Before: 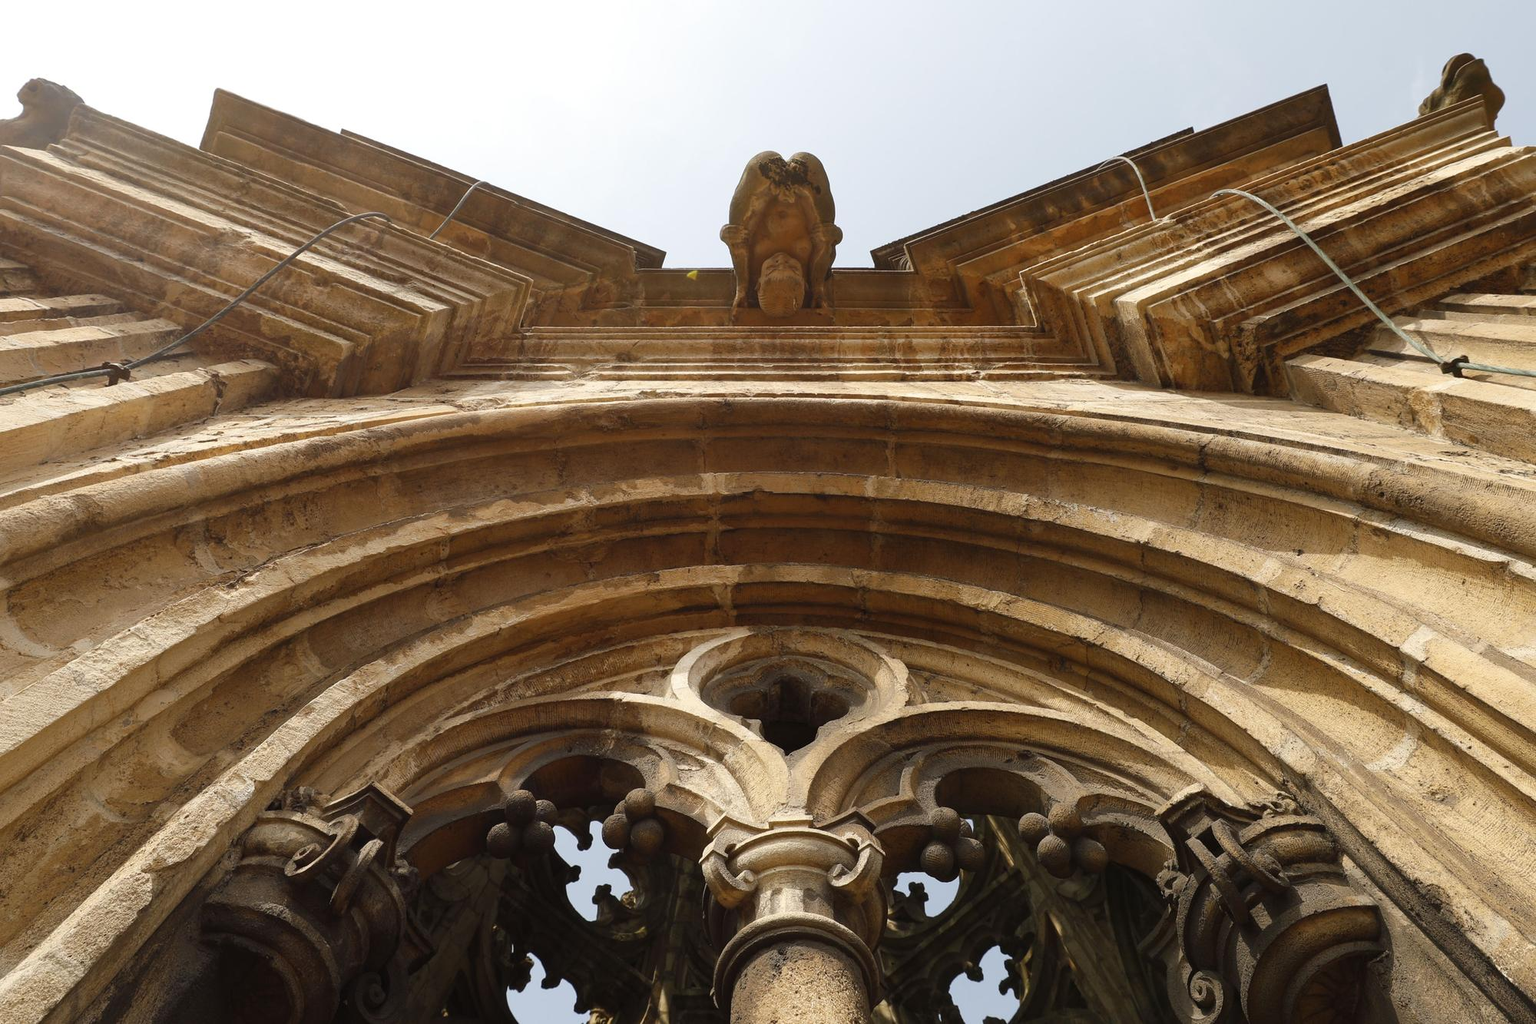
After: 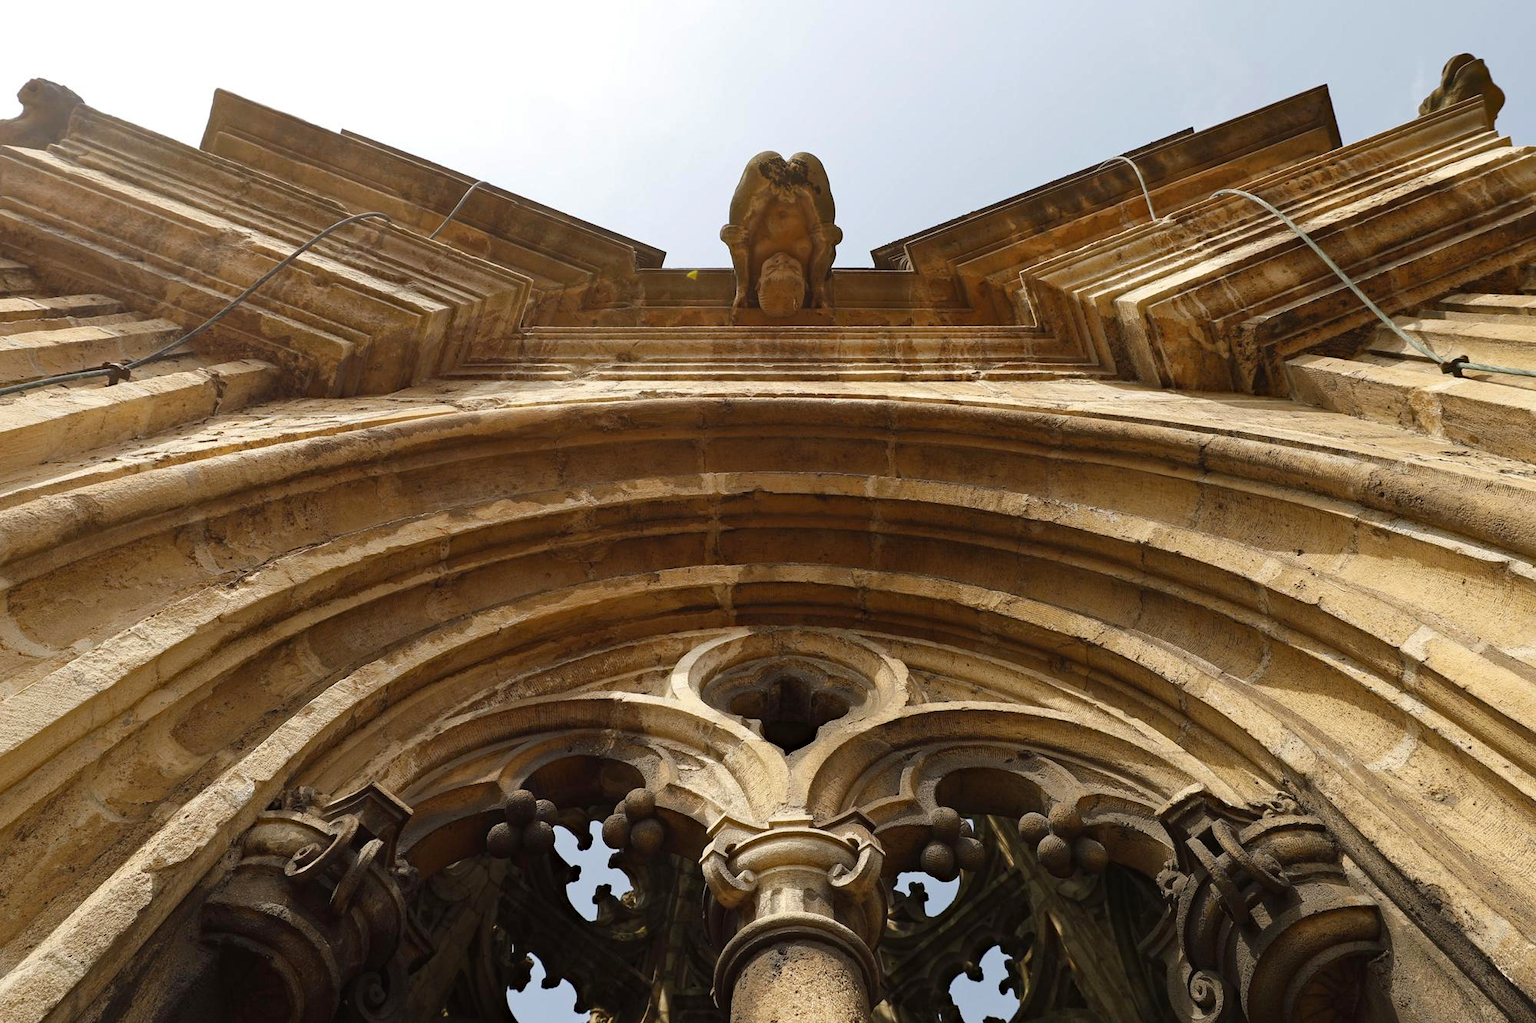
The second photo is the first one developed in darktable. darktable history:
haze removal: strength 0.291, distance 0.25, compatibility mode true, adaptive false
